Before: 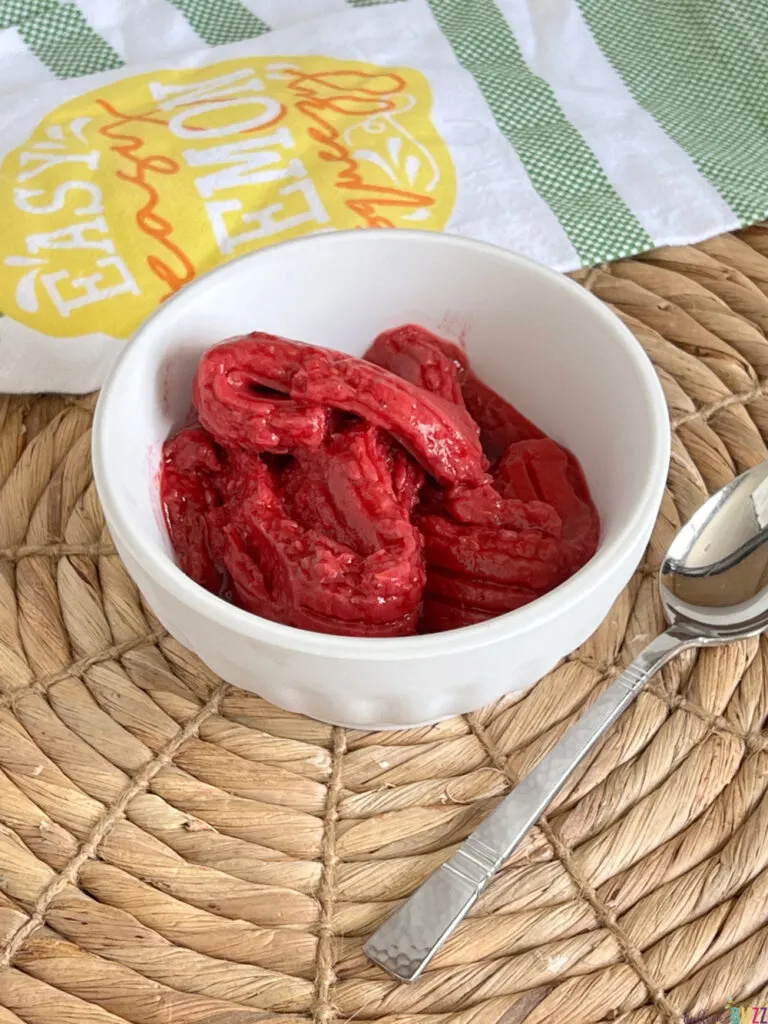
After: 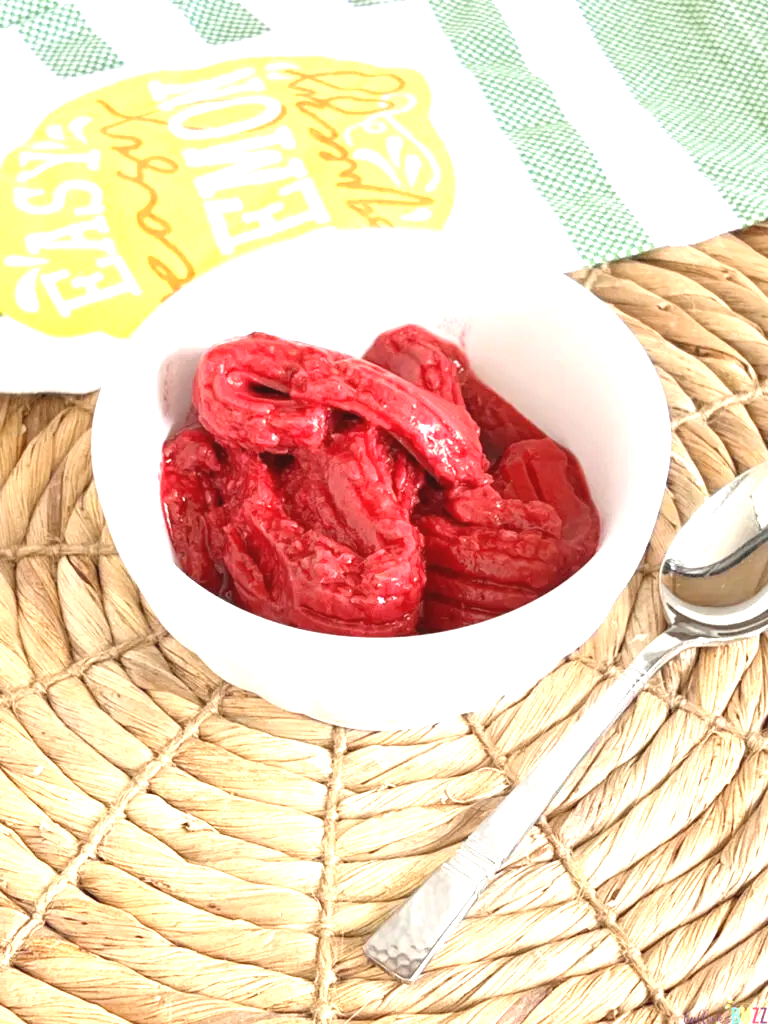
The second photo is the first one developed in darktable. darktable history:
exposure: black level correction -0.002, exposure 1.341 EV, compensate exposure bias true, compensate highlight preservation false
